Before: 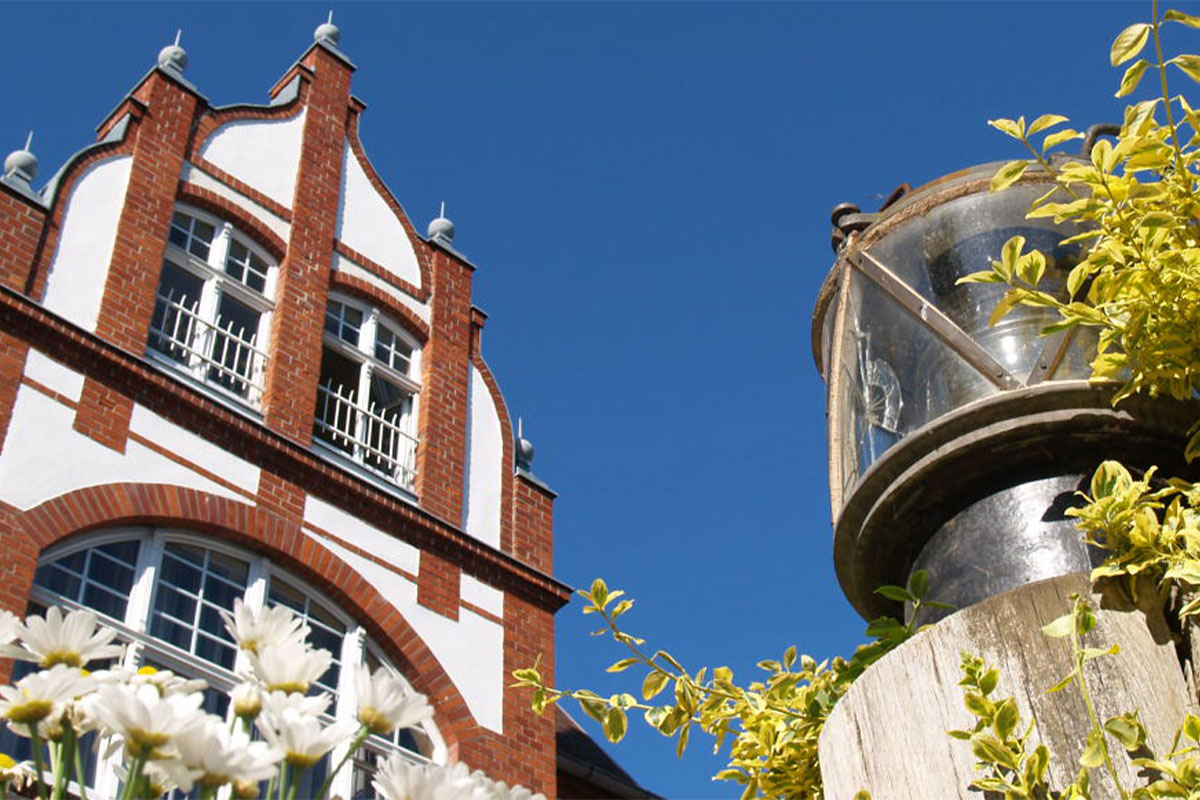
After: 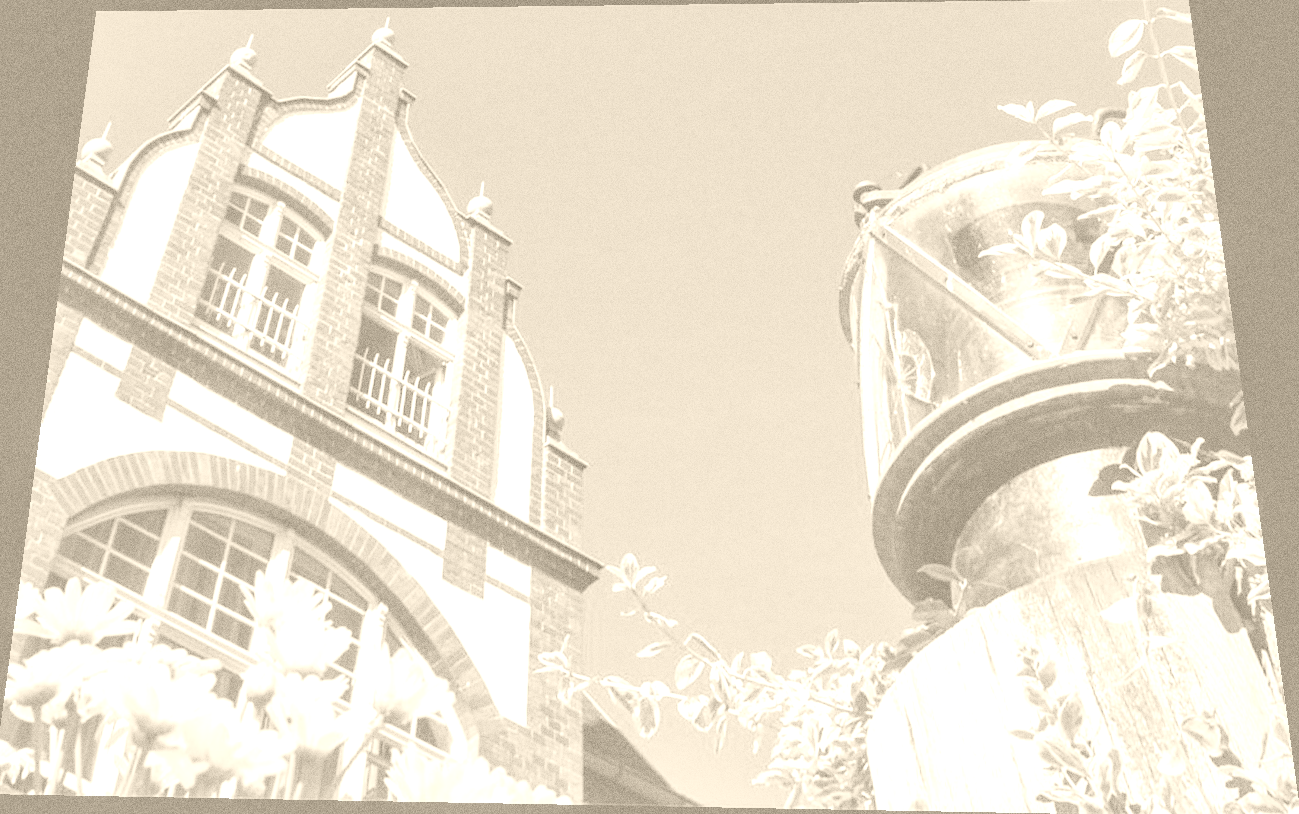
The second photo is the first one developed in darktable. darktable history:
grain: coarseness 0.09 ISO, strength 40%
local contrast: detail 154%
crop and rotate: left 0.614%, top 0.179%, bottom 0.309%
rotate and perspective: rotation 0.128°, lens shift (vertical) -0.181, lens shift (horizontal) -0.044, shear 0.001, automatic cropping off
colorize: hue 36°, saturation 71%, lightness 80.79%
base curve: curves: ch0 [(0, 0) (0.235, 0.266) (0.503, 0.496) (0.786, 0.72) (1, 1)]
shadows and highlights: shadows 30
exposure: compensate exposure bias true, compensate highlight preservation false
